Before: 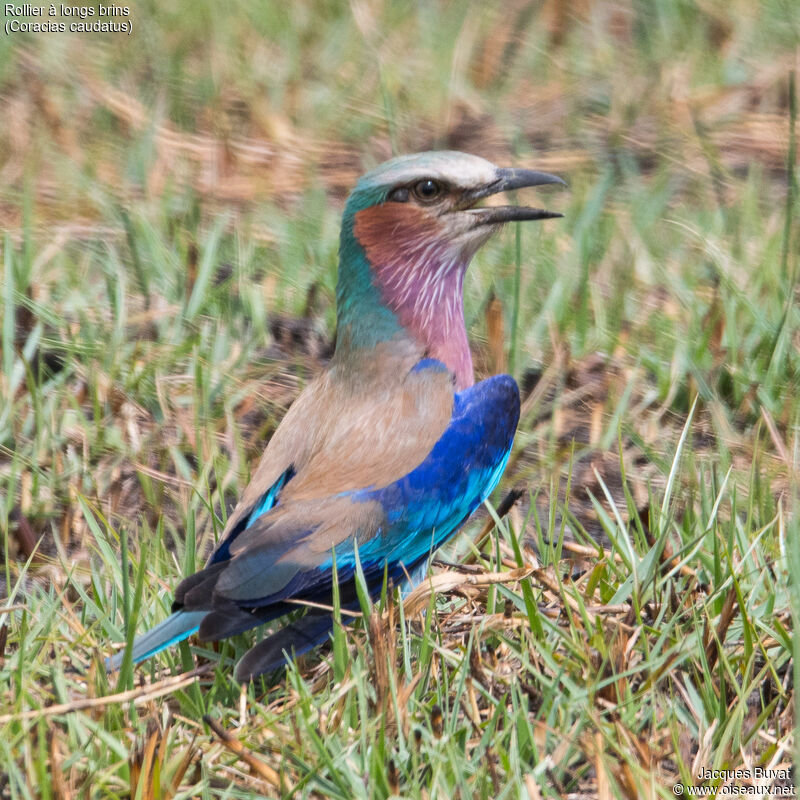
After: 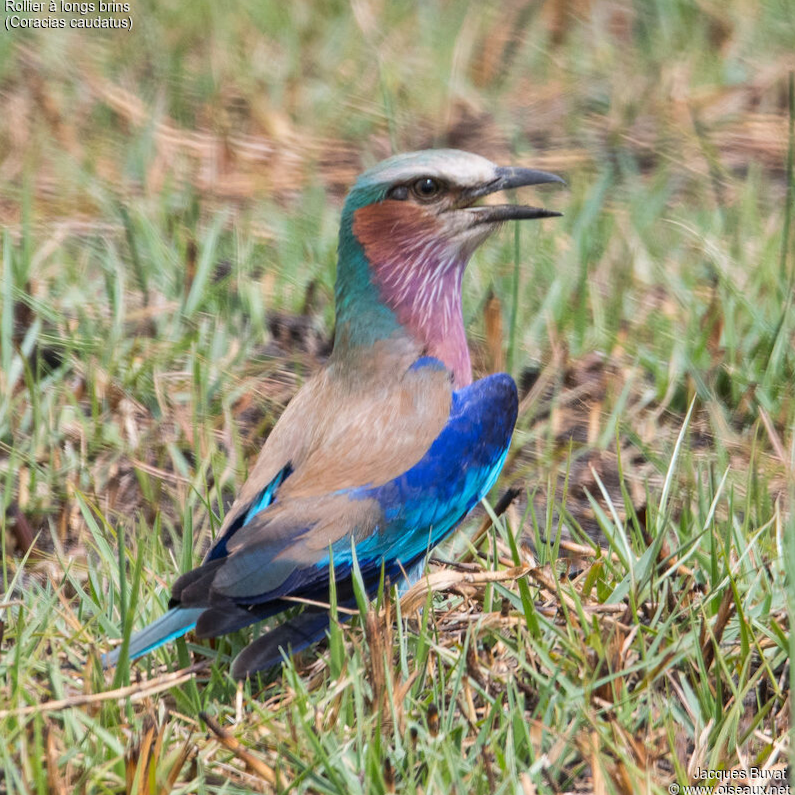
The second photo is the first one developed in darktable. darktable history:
crop and rotate: angle -0.342°
